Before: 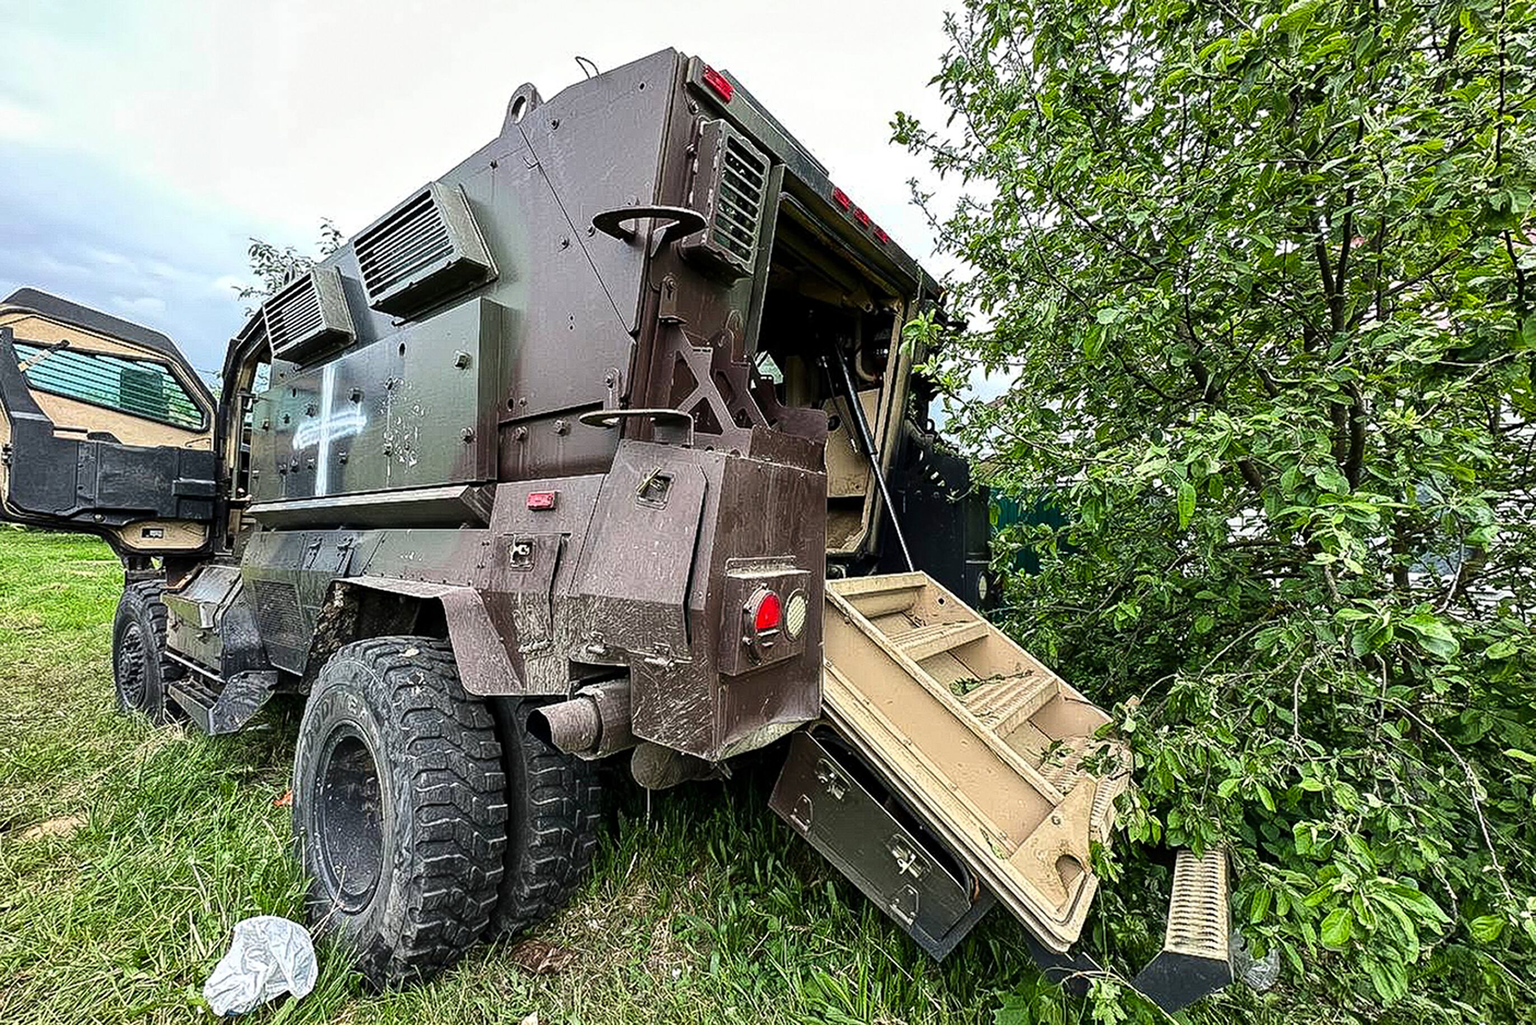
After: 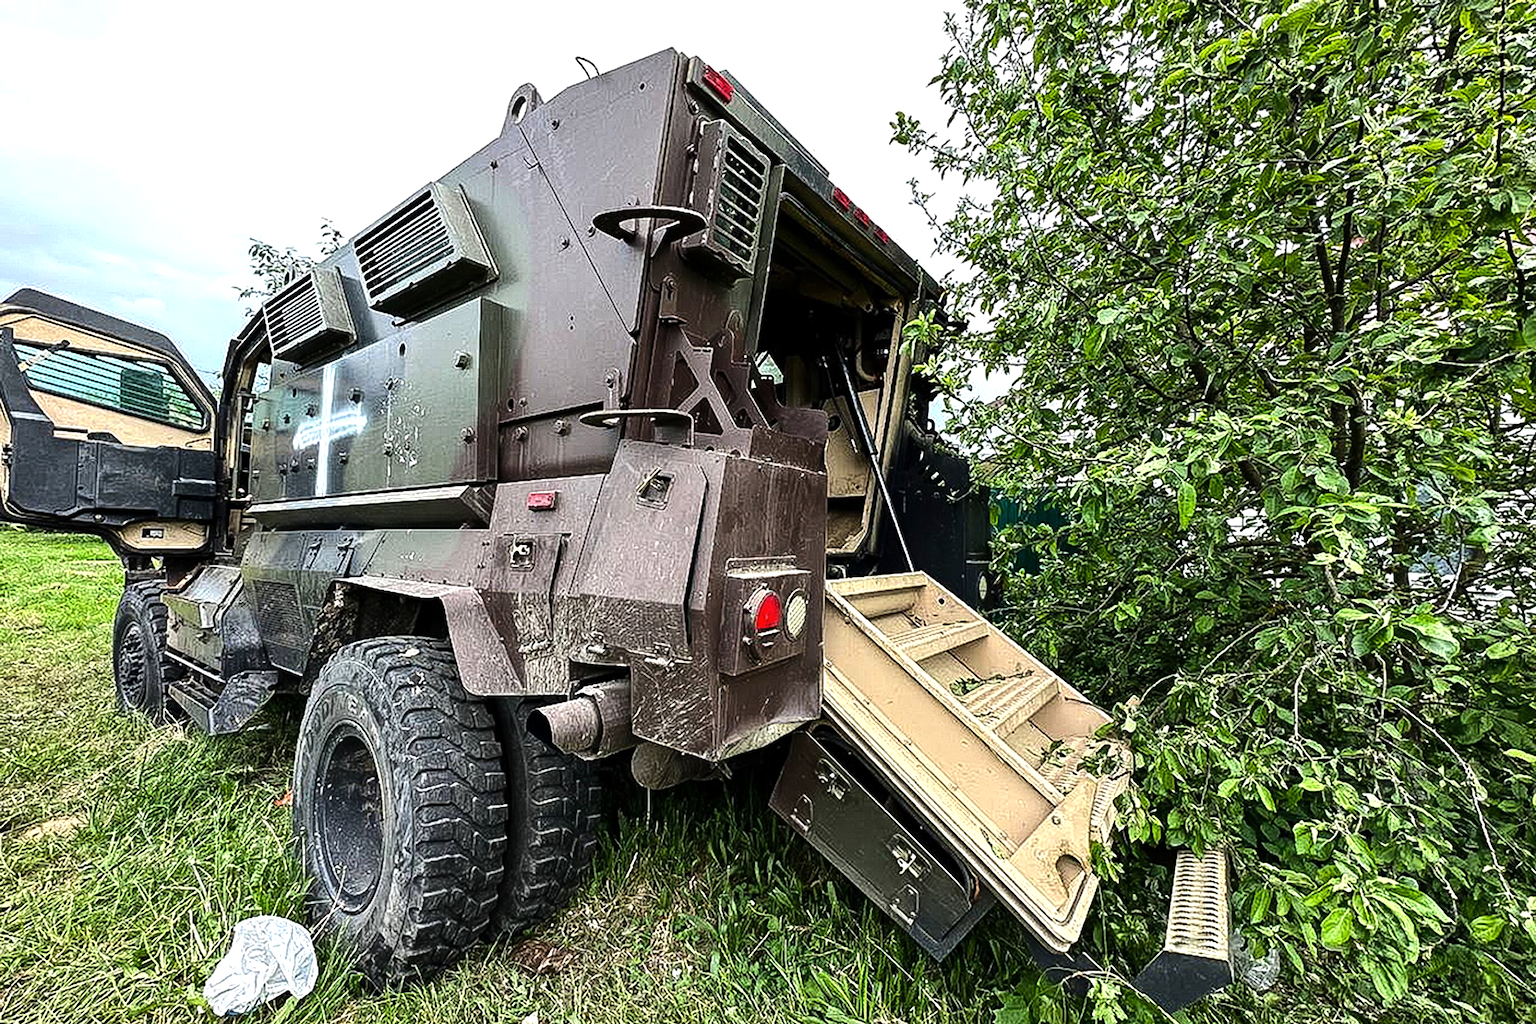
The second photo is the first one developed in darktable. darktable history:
tone equalizer: -8 EV -0.417 EV, -7 EV -0.389 EV, -6 EV -0.333 EV, -5 EV -0.222 EV, -3 EV 0.222 EV, -2 EV 0.333 EV, -1 EV 0.389 EV, +0 EV 0.417 EV, edges refinement/feathering 500, mask exposure compensation -1.57 EV, preserve details no
color zones: curves: ch0 [(0.068, 0.464) (0.25, 0.5) (0.48, 0.508) (0.75, 0.536) (0.886, 0.476) (0.967, 0.456)]; ch1 [(0.066, 0.456) (0.25, 0.5) (0.616, 0.508) (0.746, 0.56) (0.934, 0.444)]
